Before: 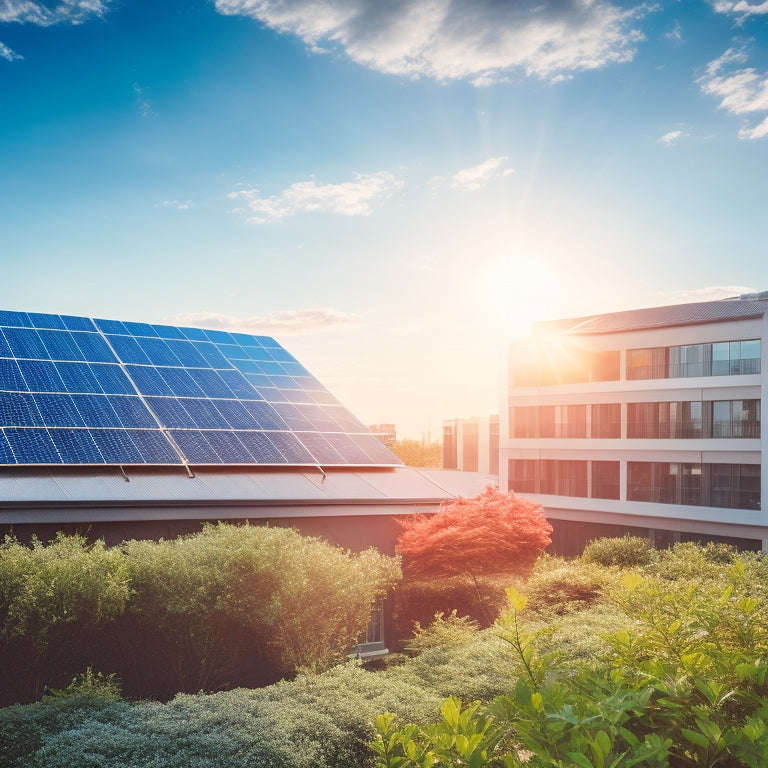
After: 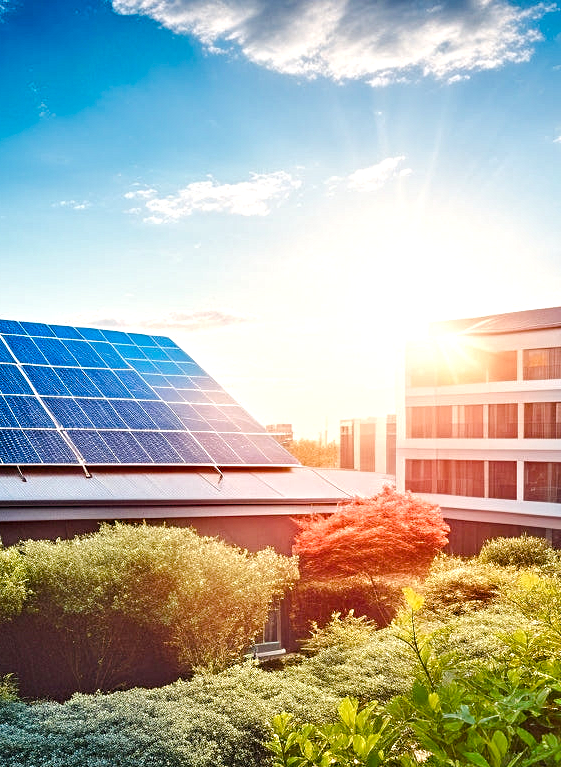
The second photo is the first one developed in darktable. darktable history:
color balance rgb: perceptual saturation grading › global saturation 44.279%, perceptual saturation grading › highlights -50.199%, perceptual saturation grading › shadows 31.135%, perceptual brilliance grading › highlights 6.761%, perceptual brilliance grading › mid-tones 17.523%, perceptual brilliance grading › shadows -5.487%, global vibrance 20%
contrast equalizer: y [[0.5, 0.542, 0.583, 0.625, 0.667, 0.708], [0.5 ×6], [0.5 ×6], [0 ×6], [0 ×6]]
crop: left 13.536%, right 13.377%
